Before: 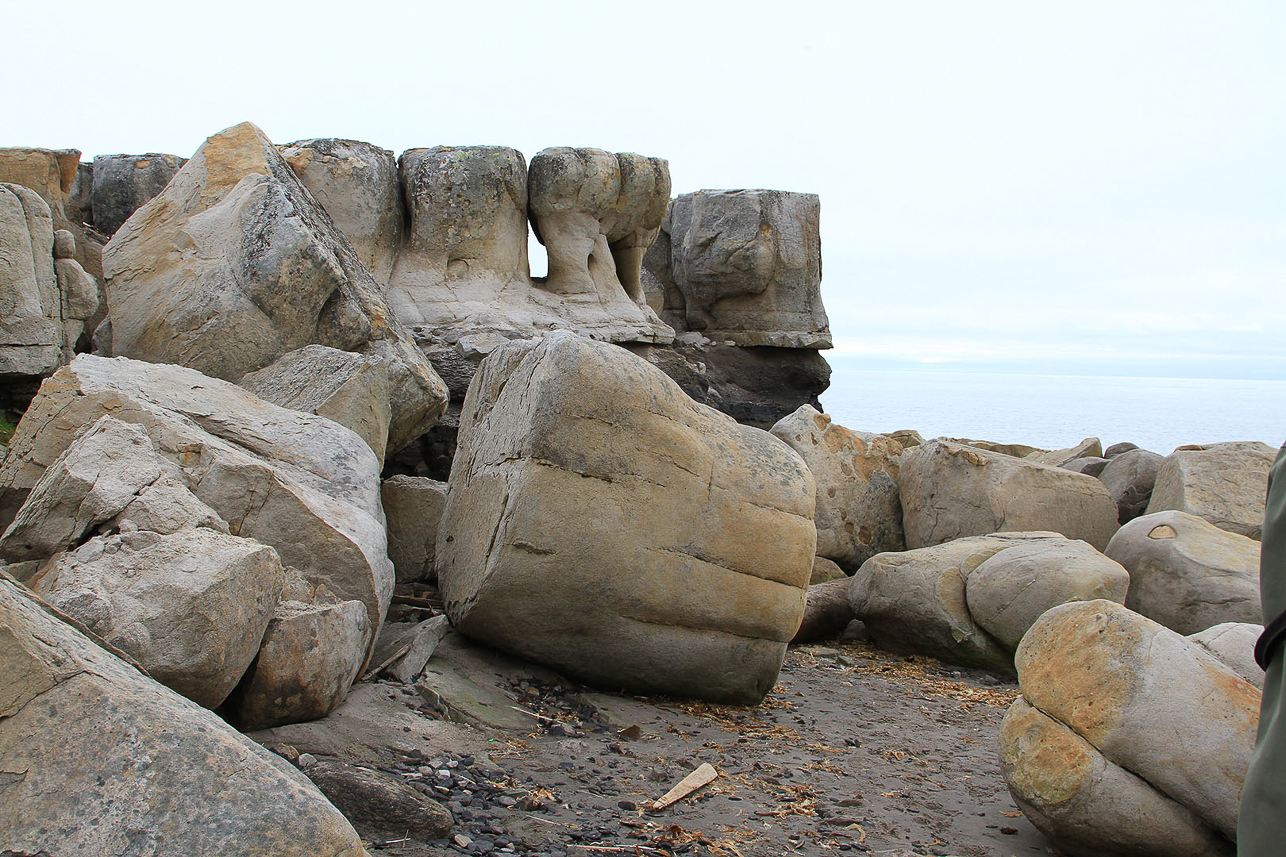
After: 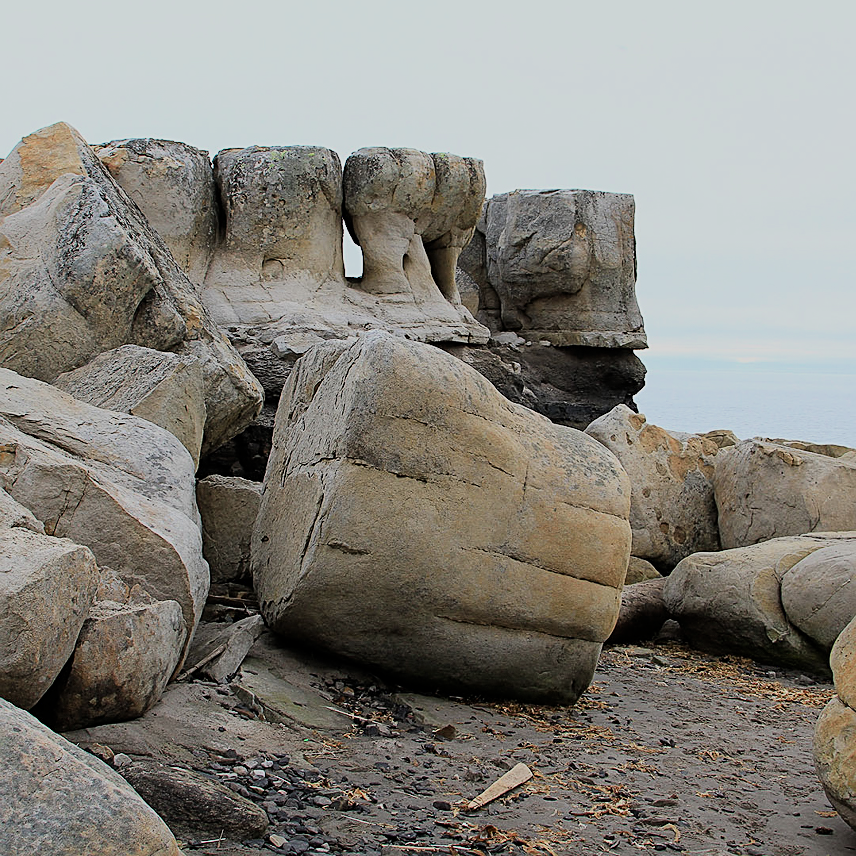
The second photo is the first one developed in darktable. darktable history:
crop and rotate: left 14.46%, right 18.915%
filmic rgb: black relative exposure -7.65 EV, white relative exposure 4.56 EV, hardness 3.61, color science v6 (2022)
local contrast: mode bilateral grid, contrast 15, coarseness 35, detail 104%, midtone range 0.2
sharpen: on, module defaults
